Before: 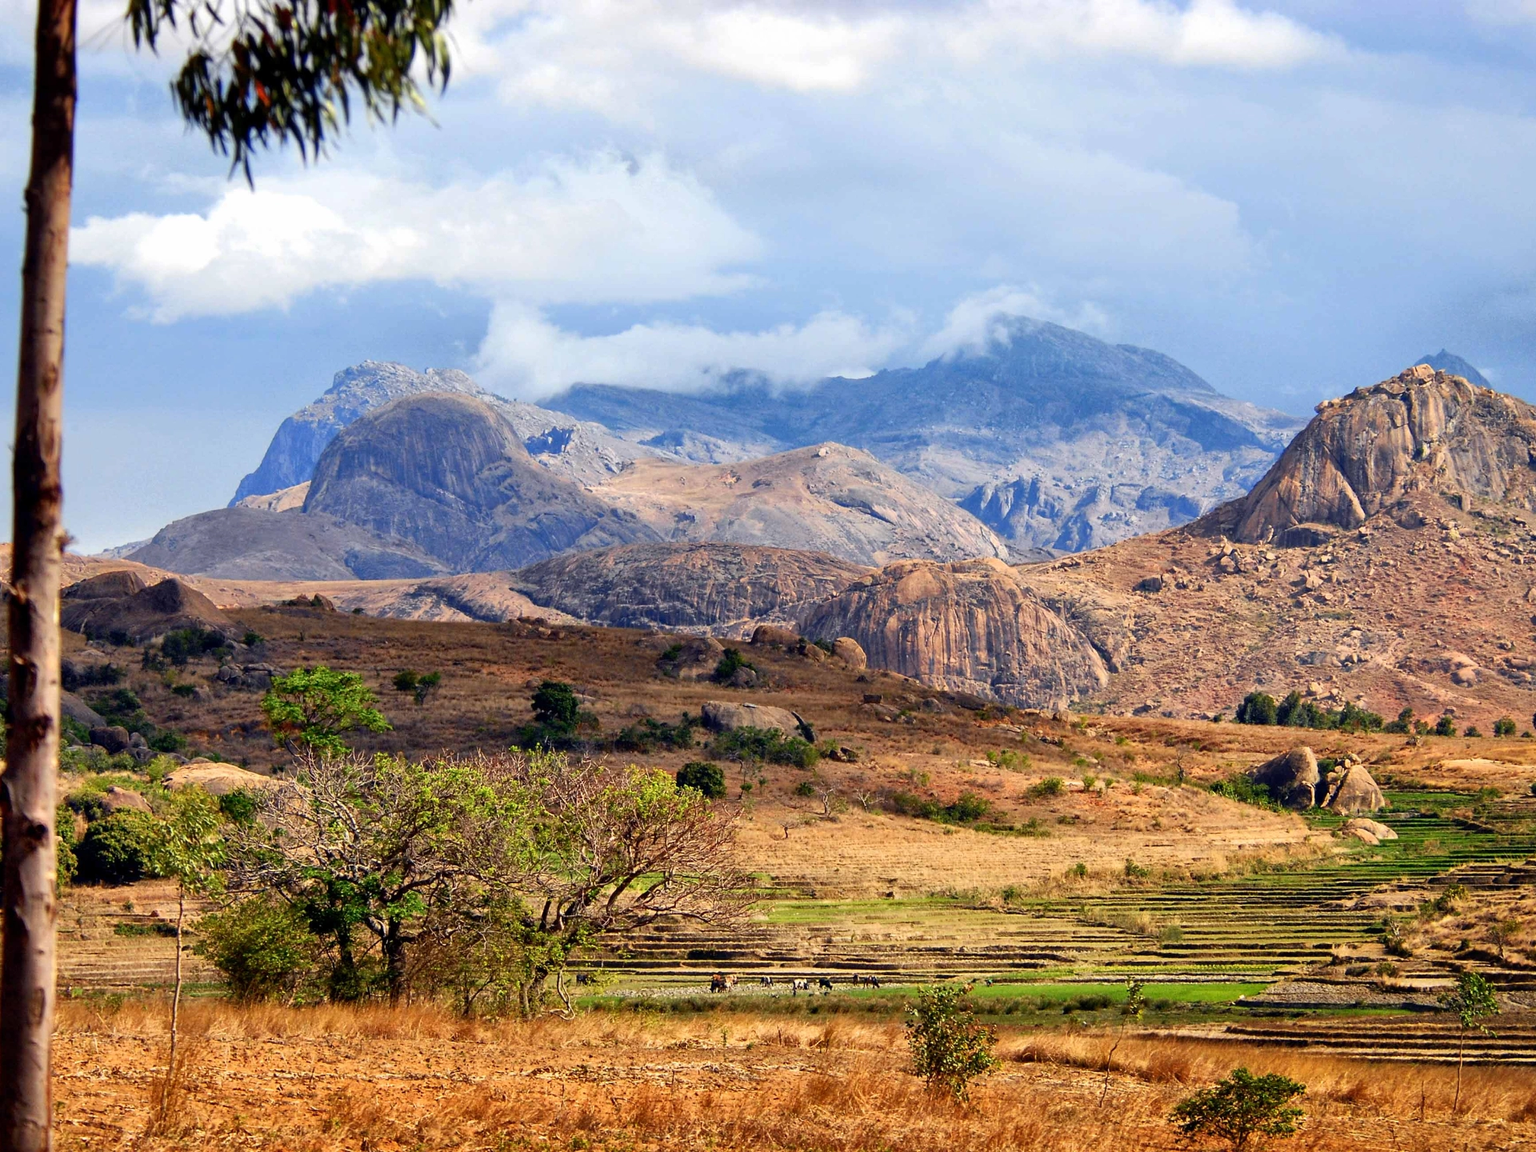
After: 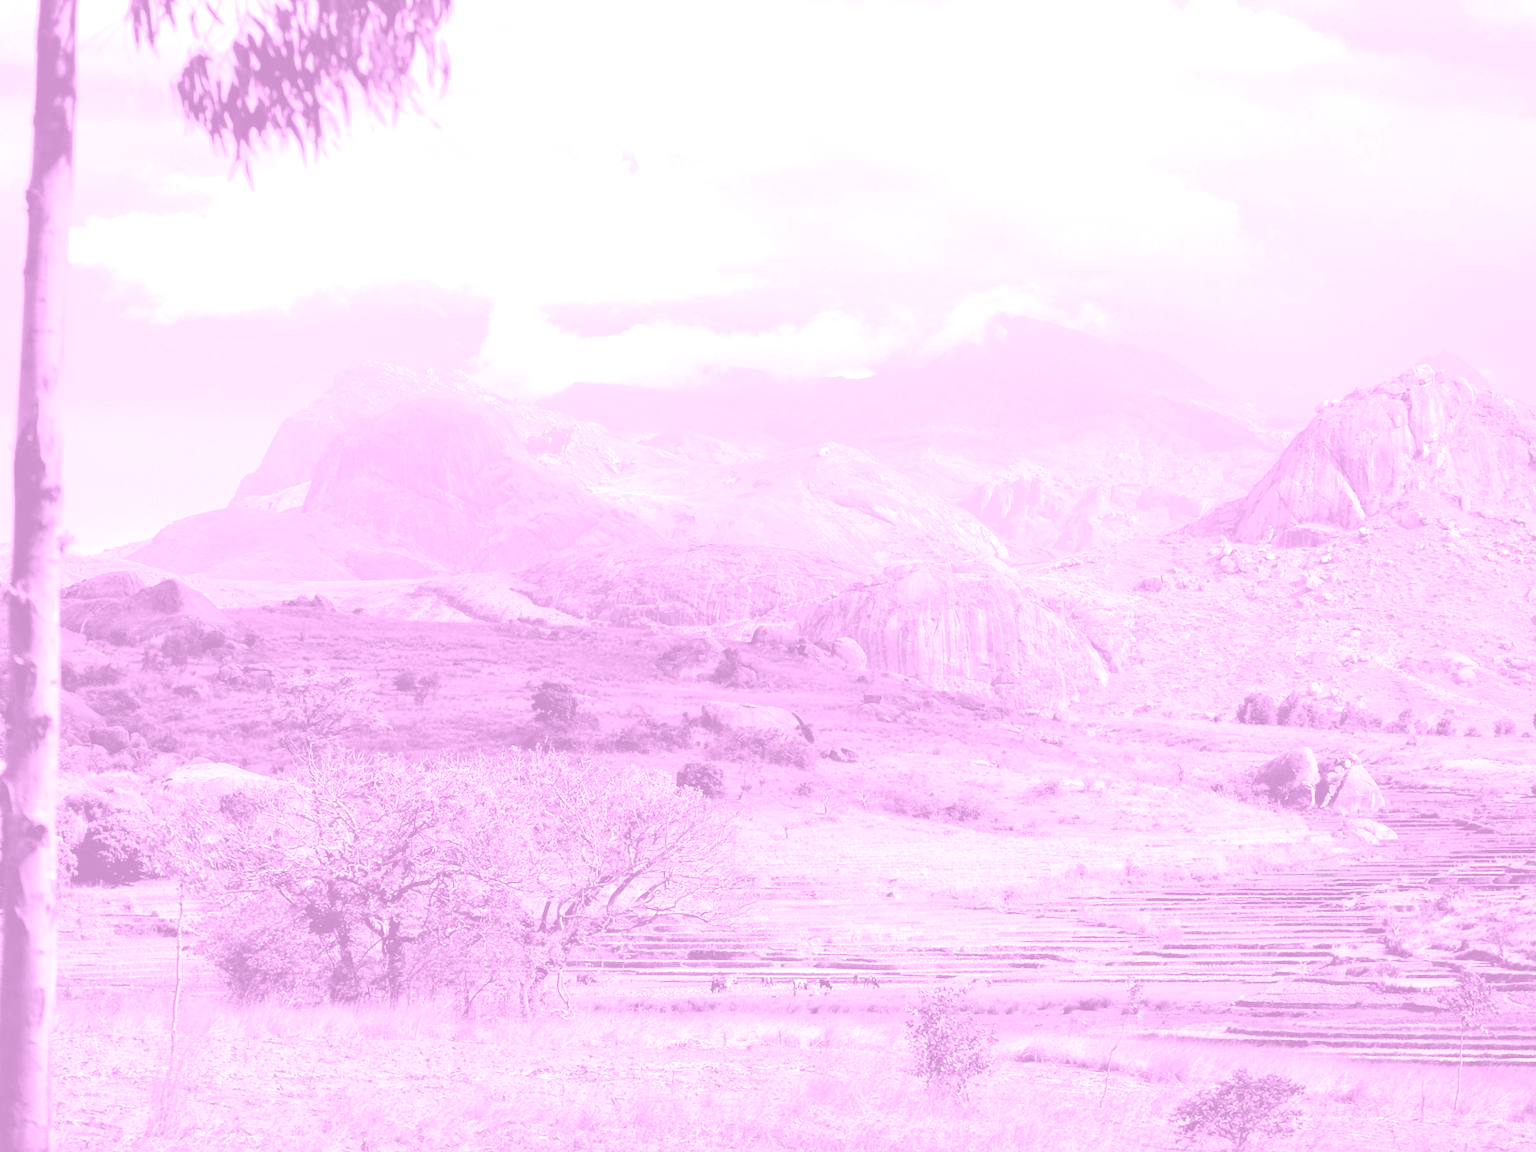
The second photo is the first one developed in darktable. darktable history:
shadows and highlights: shadows -23.08, highlights 46.15, soften with gaussian
exposure: exposure 1.16 EV, compensate exposure bias true, compensate highlight preservation false
colorize: hue 331.2°, saturation 75%, source mix 30.28%, lightness 70.52%, version 1
